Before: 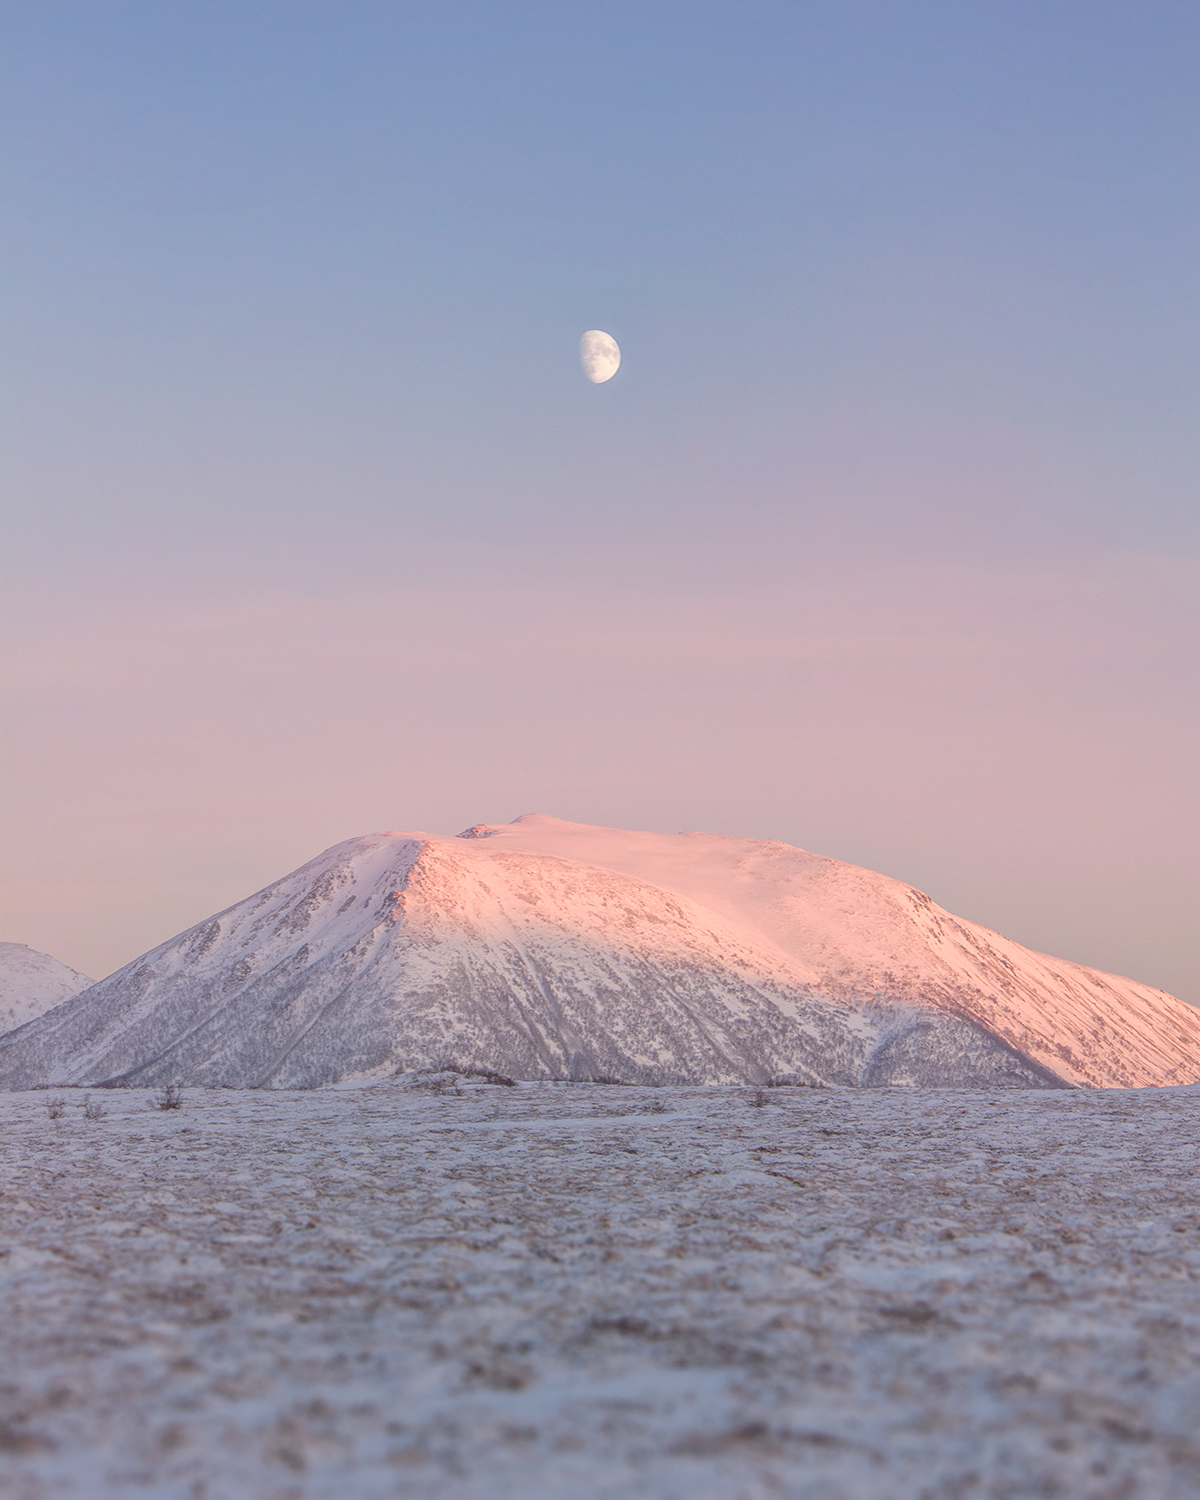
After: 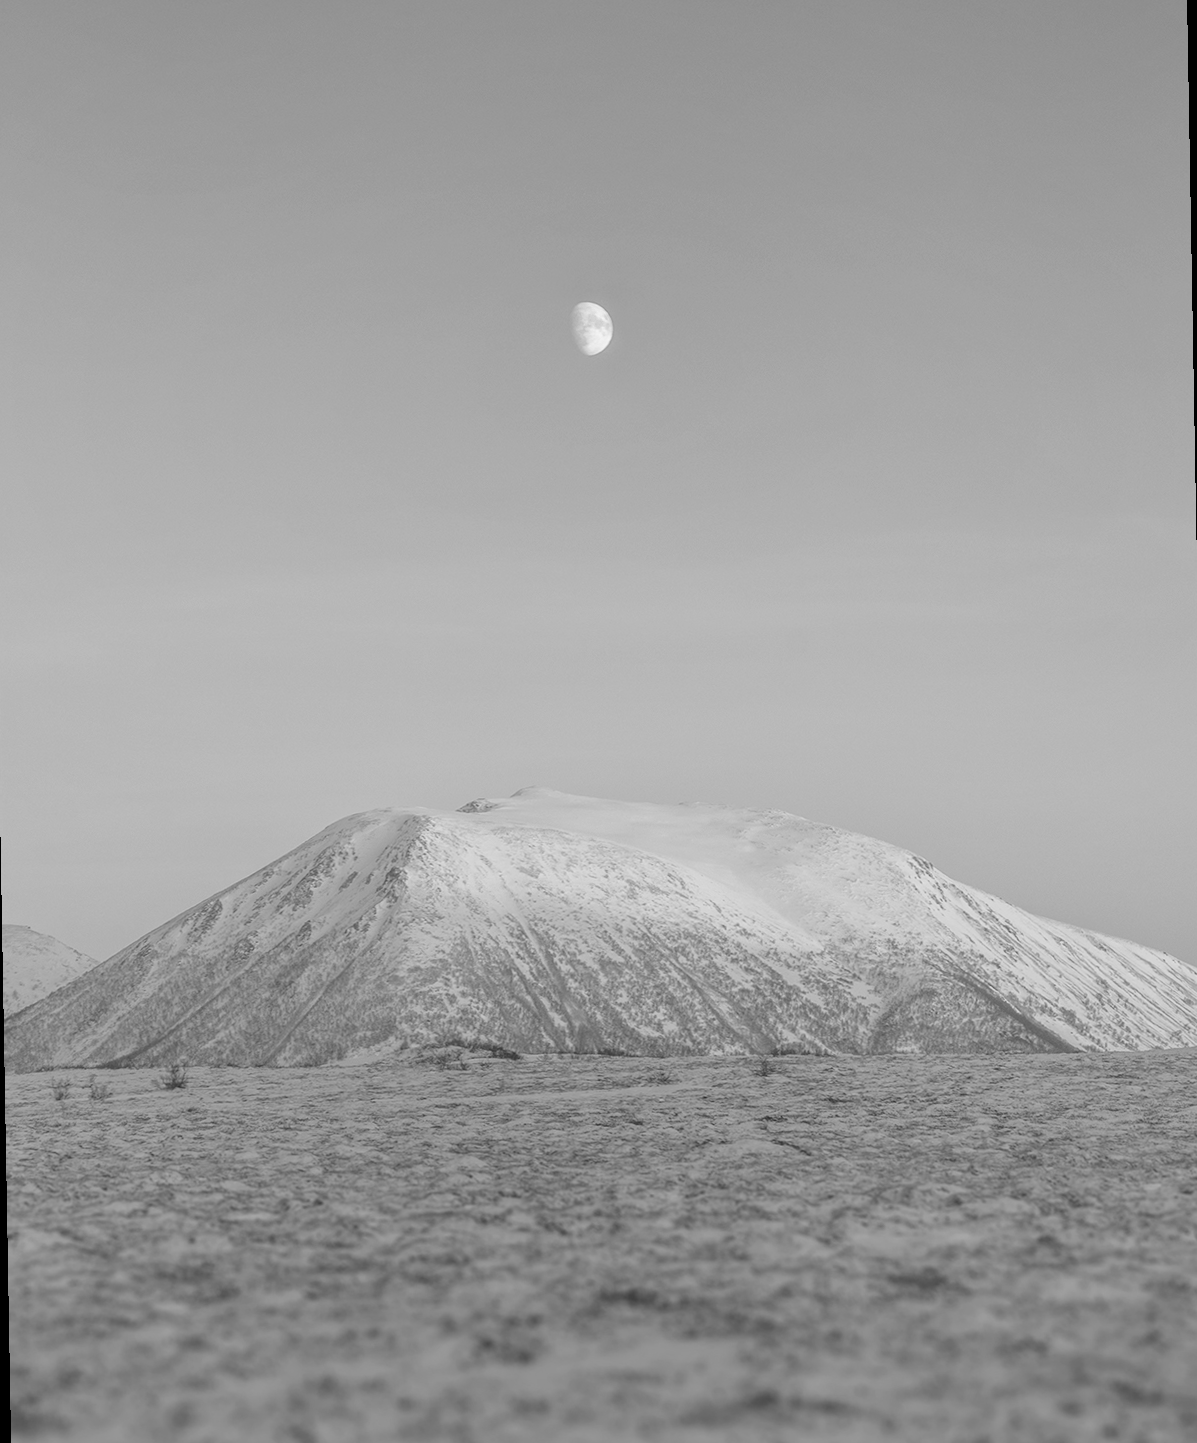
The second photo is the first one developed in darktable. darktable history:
monochrome: on, module defaults
rotate and perspective: rotation -1°, crop left 0.011, crop right 0.989, crop top 0.025, crop bottom 0.975
